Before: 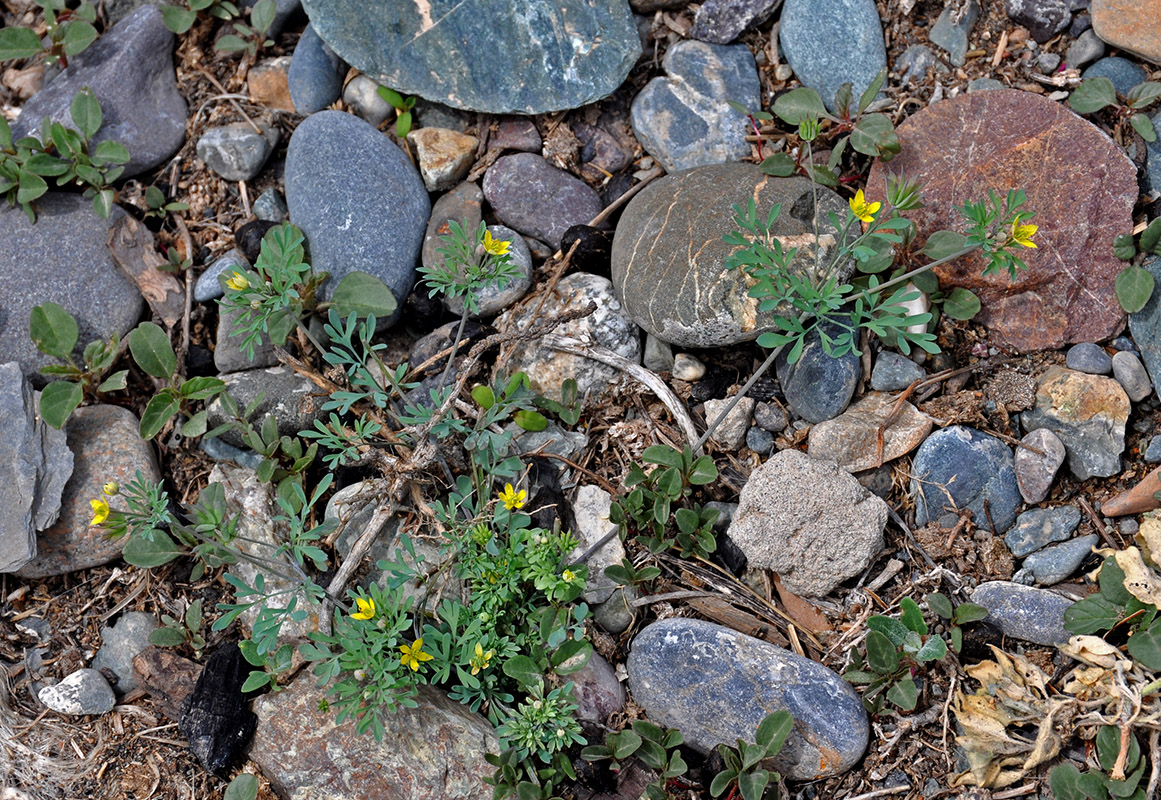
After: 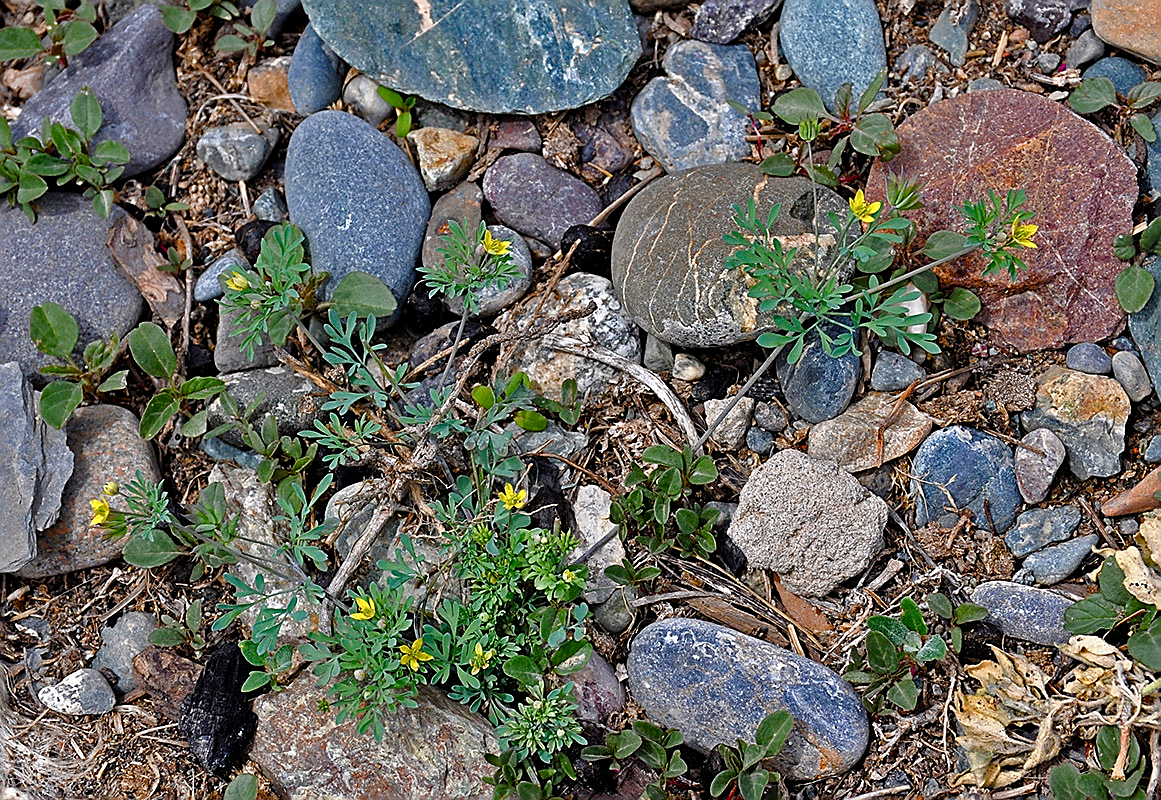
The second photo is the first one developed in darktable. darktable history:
color balance rgb: perceptual saturation grading › global saturation 20%, perceptual saturation grading › highlights -25%, perceptual saturation grading › shadows 50%
sharpen: radius 1.4, amount 1.25, threshold 0.7
